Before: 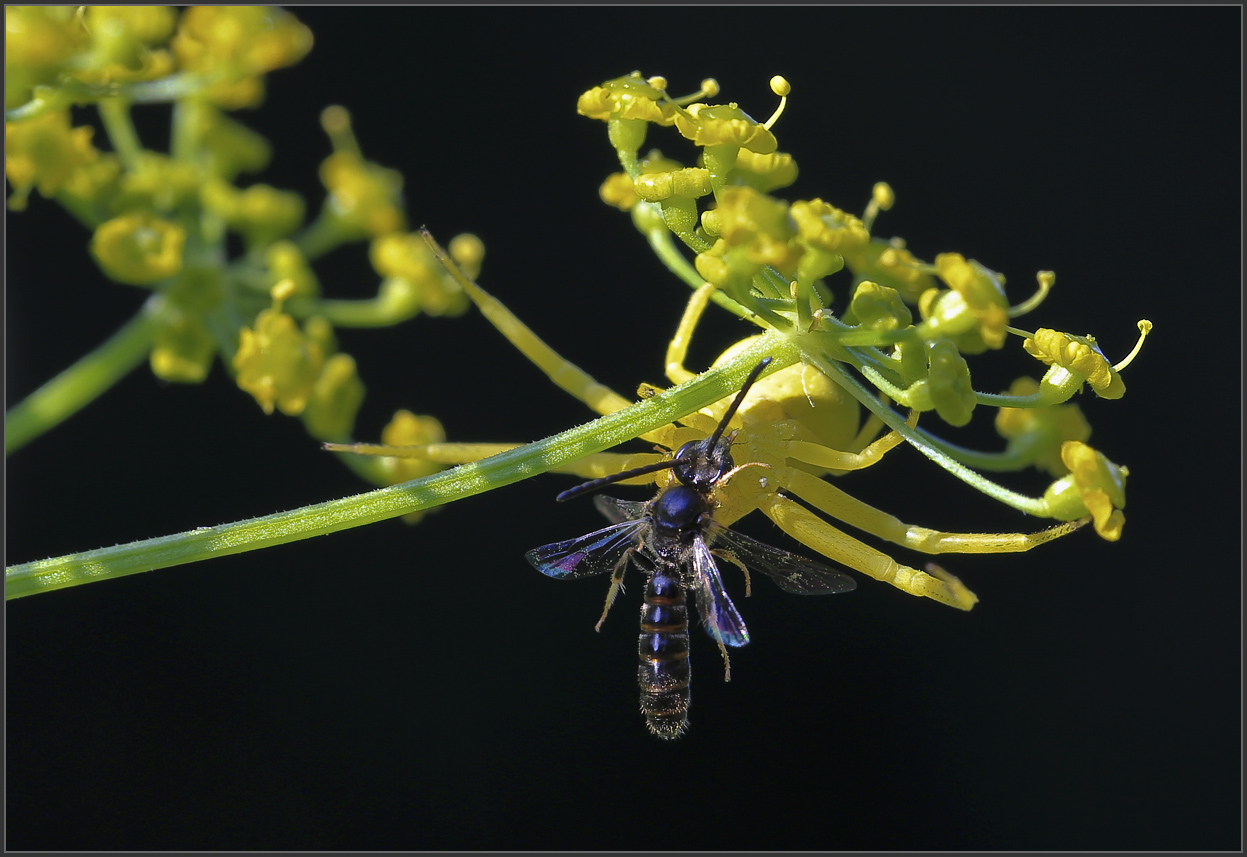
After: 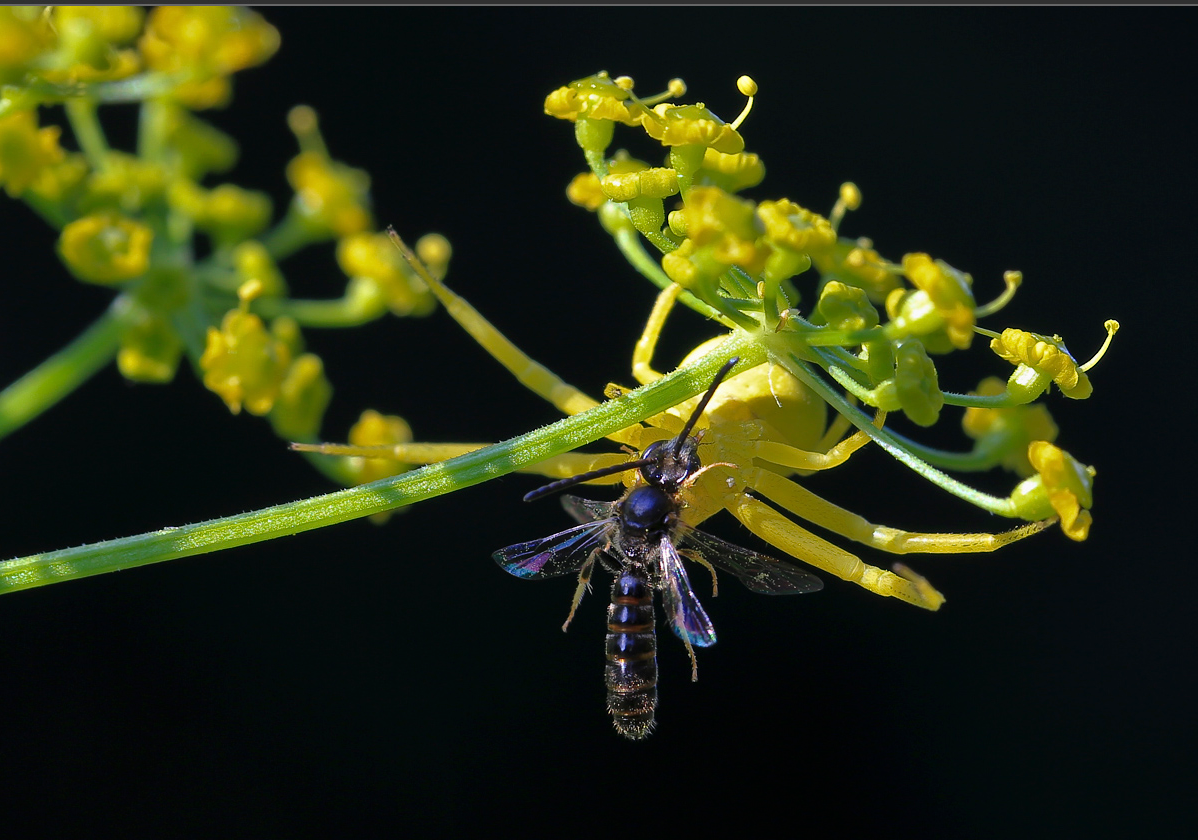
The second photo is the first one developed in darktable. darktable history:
crop and rotate: left 2.669%, right 1.231%, bottom 1.892%
